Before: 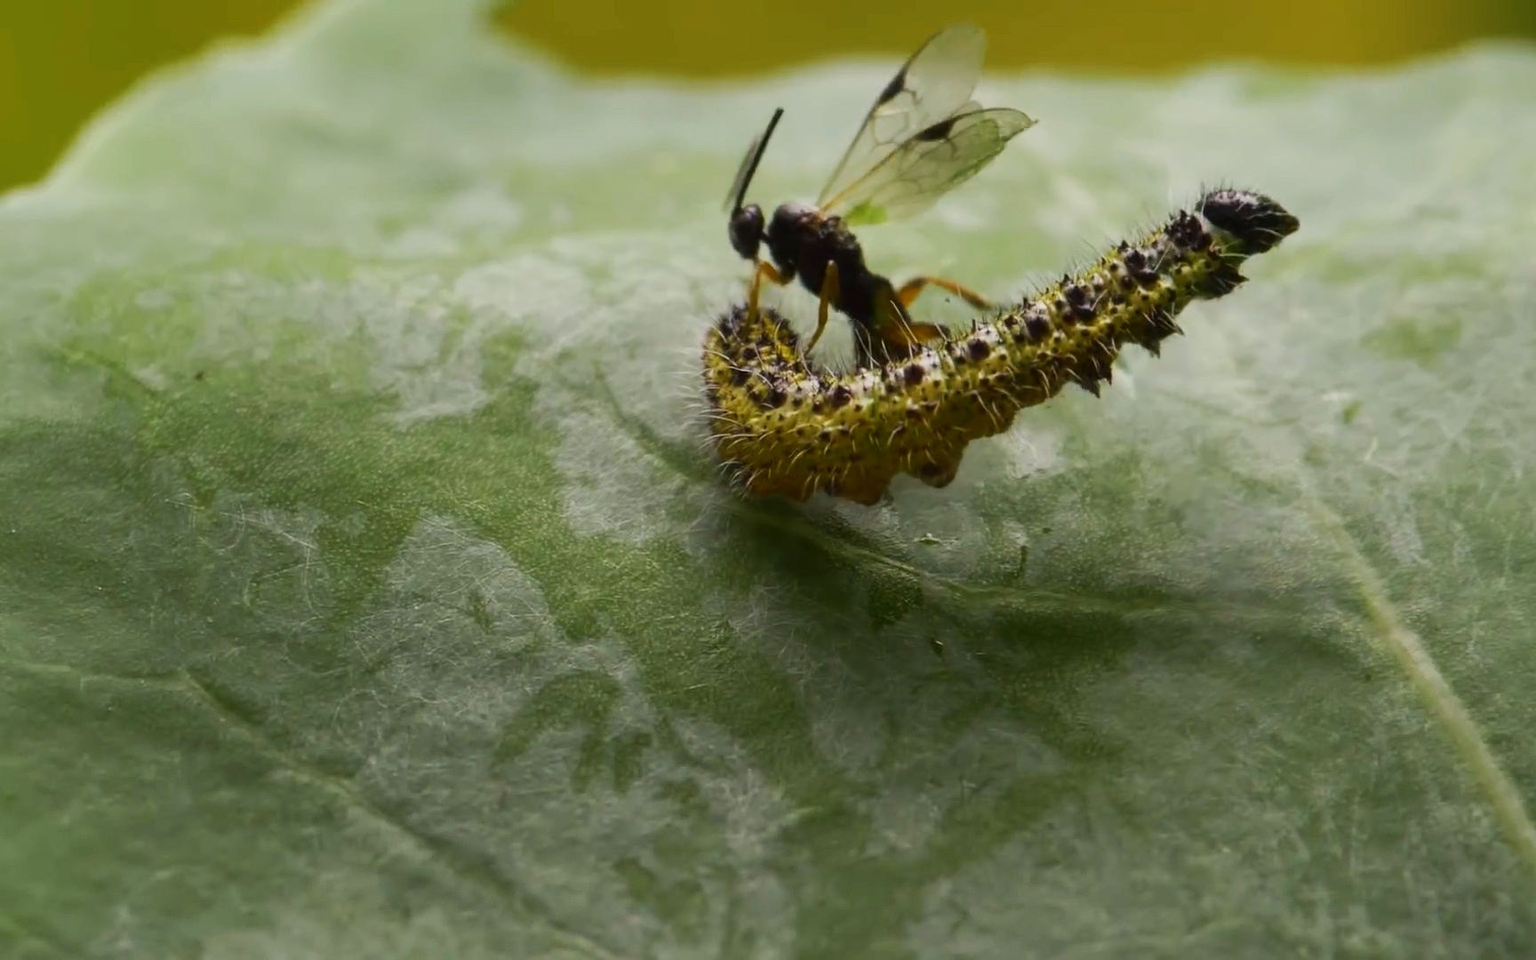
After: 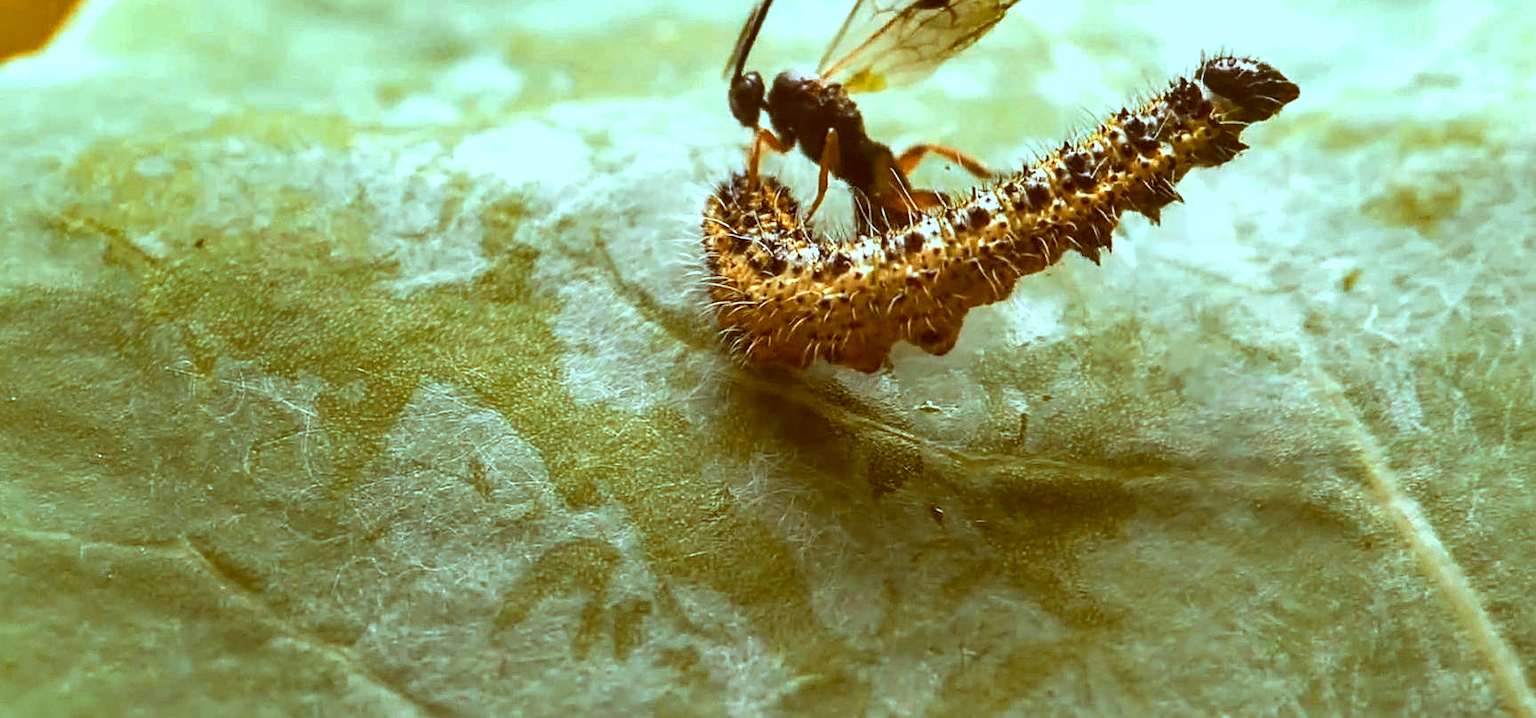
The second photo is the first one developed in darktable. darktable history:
crop: top 13.838%, bottom 11.294%
exposure: exposure 1 EV, compensate highlight preservation false
color correction: highlights a* -14.93, highlights b* -16.56, shadows a* 10.02, shadows b* 30.14
color zones: curves: ch2 [(0, 0.5) (0.143, 0.5) (0.286, 0.416) (0.429, 0.5) (0.571, 0.5) (0.714, 0.5) (0.857, 0.5) (1, 0.5)]
sharpen: on, module defaults
shadows and highlights: soften with gaussian
local contrast: on, module defaults
